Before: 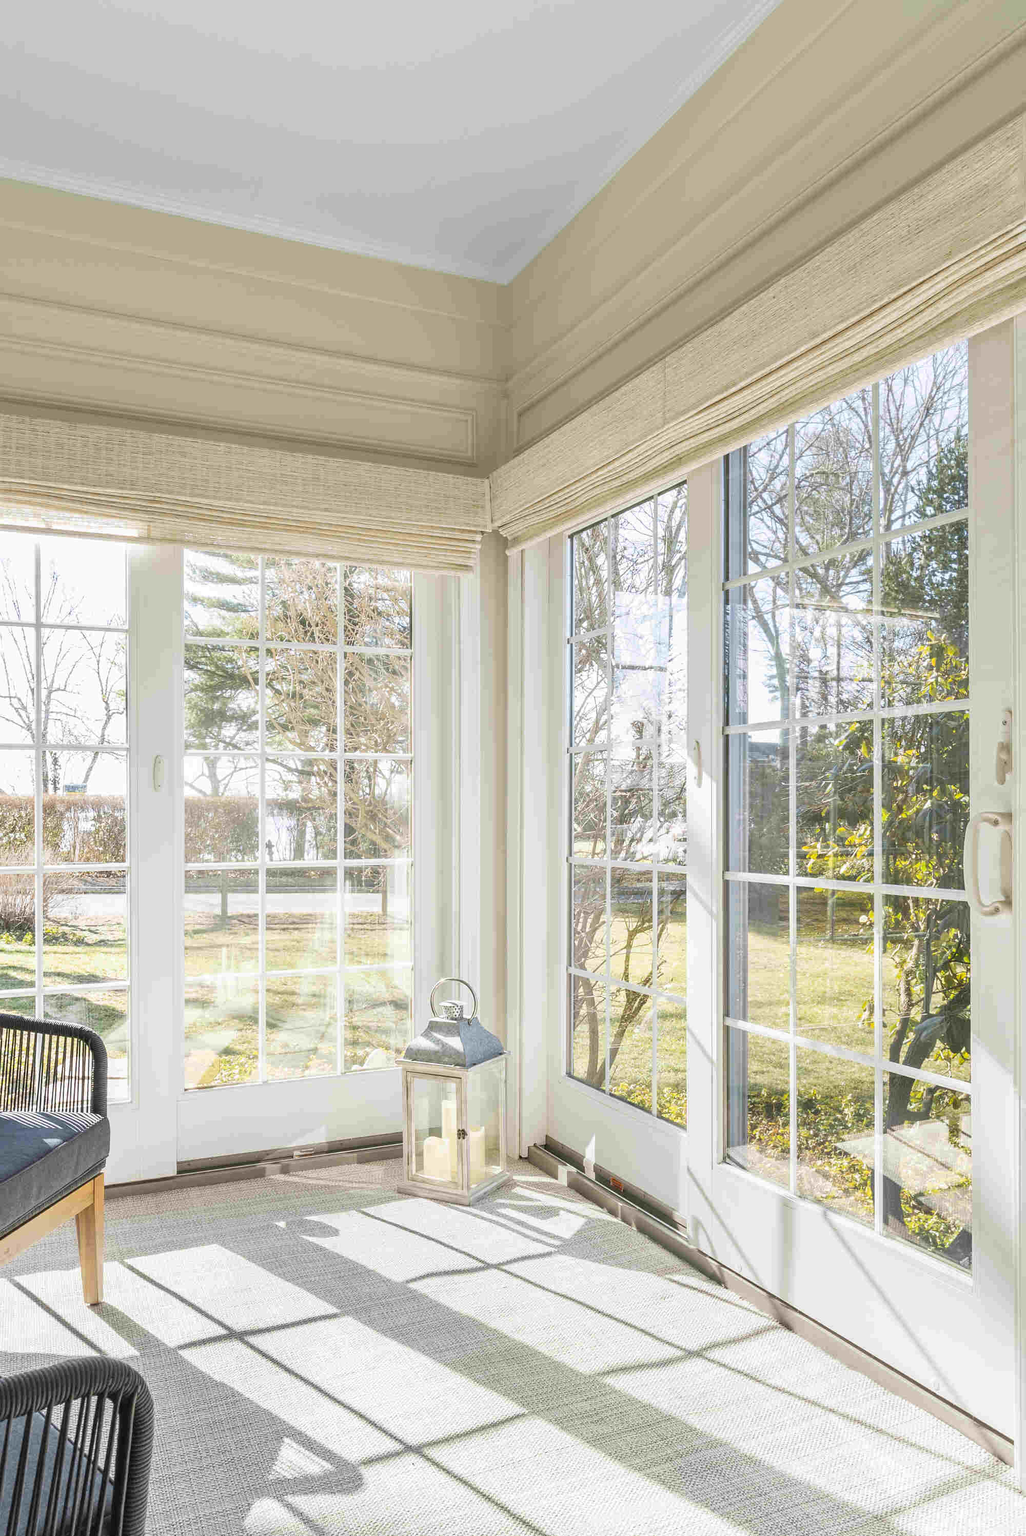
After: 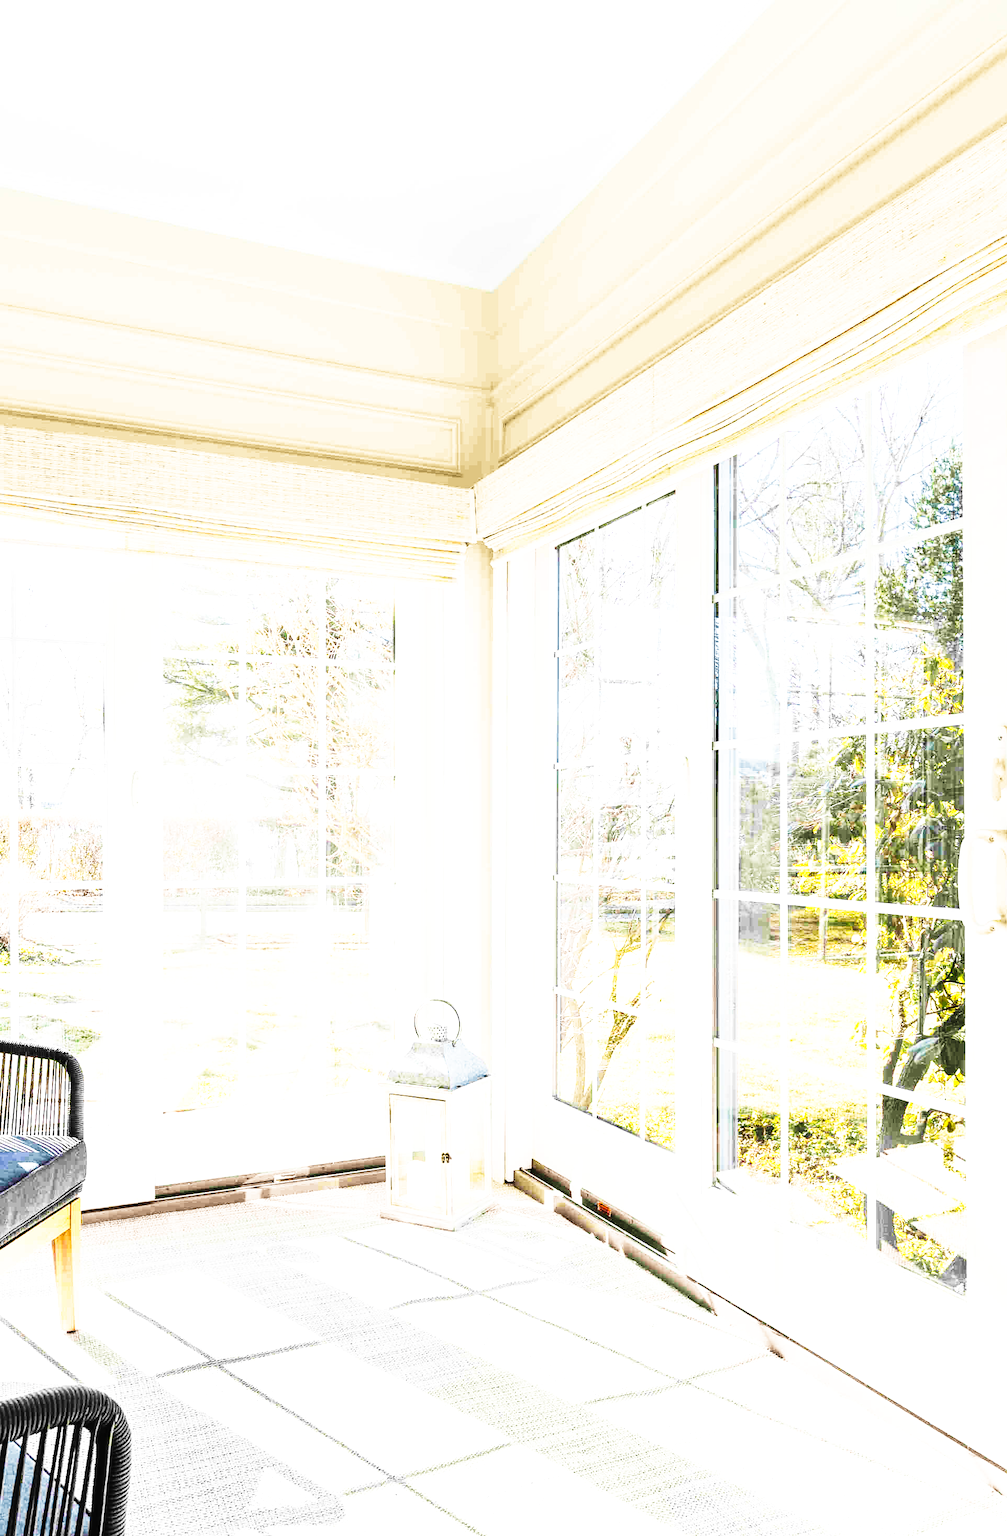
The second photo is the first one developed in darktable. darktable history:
crop and rotate: left 2.499%, right 1.258%, bottom 2.008%
exposure: black level correction 0.001, exposure 0.498 EV, compensate exposure bias true, compensate highlight preservation false
tone curve: curves: ch0 [(0, 0) (0.003, 0.003) (0.011, 0.006) (0.025, 0.01) (0.044, 0.016) (0.069, 0.02) (0.1, 0.025) (0.136, 0.034) (0.177, 0.051) (0.224, 0.08) (0.277, 0.131) (0.335, 0.209) (0.399, 0.328) (0.468, 0.47) (0.543, 0.629) (0.623, 0.788) (0.709, 0.903) (0.801, 0.965) (0.898, 0.989) (1, 1)], preserve colors none
tone equalizer: -8 EV -0.394 EV, -7 EV -0.411 EV, -6 EV -0.352 EV, -5 EV -0.184 EV, -3 EV 0.196 EV, -2 EV 0.333 EV, -1 EV 0.399 EV, +0 EV 0.409 EV, edges refinement/feathering 500, mask exposure compensation -1.57 EV, preserve details no
